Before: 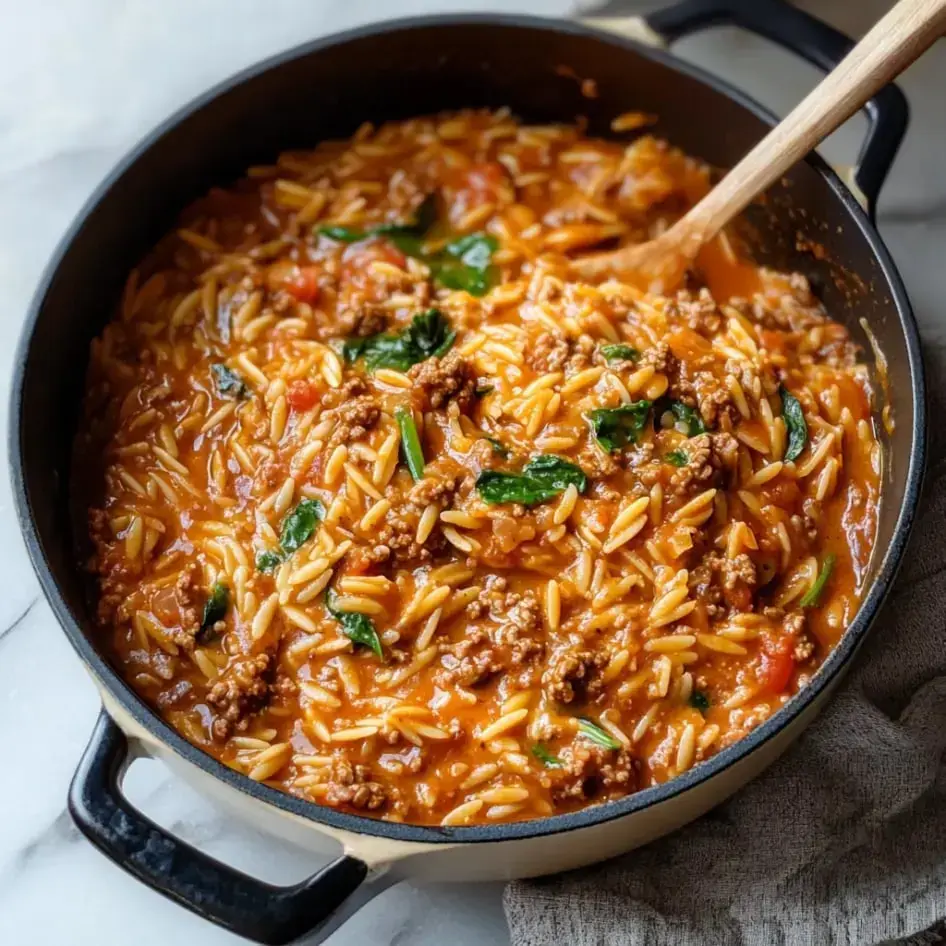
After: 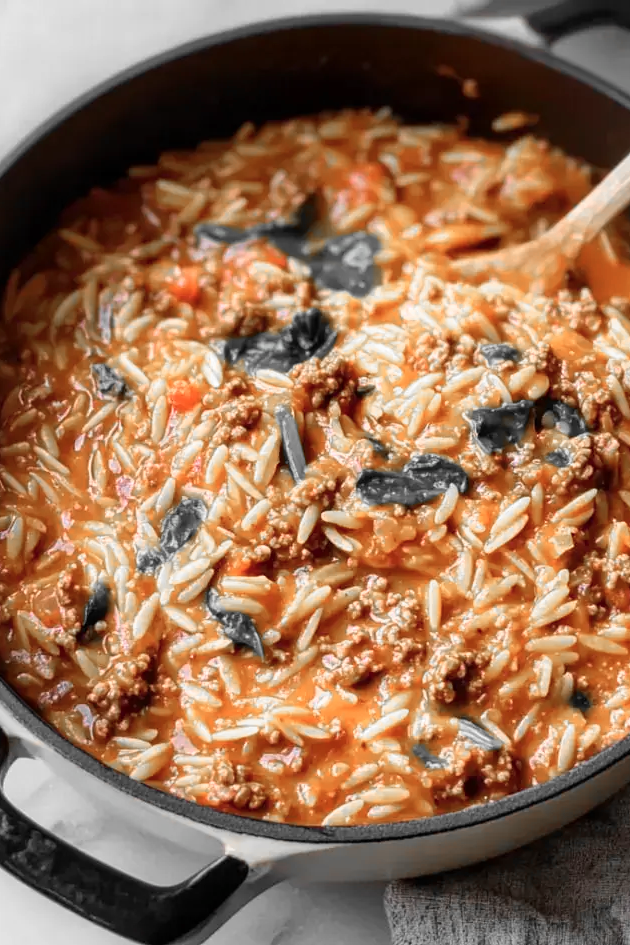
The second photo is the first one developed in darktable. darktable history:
crop and rotate: left 12.673%, right 20.66%
color zones: curves: ch0 [(0, 0.65) (0.096, 0.644) (0.221, 0.539) (0.429, 0.5) (0.571, 0.5) (0.714, 0.5) (0.857, 0.5) (1, 0.65)]; ch1 [(0, 0.5) (0.143, 0.5) (0.257, -0.002) (0.429, 0.04) (0.571, -0.001) (0.714, -0.015) (0.857, 0.024) (1, 0.5)]
